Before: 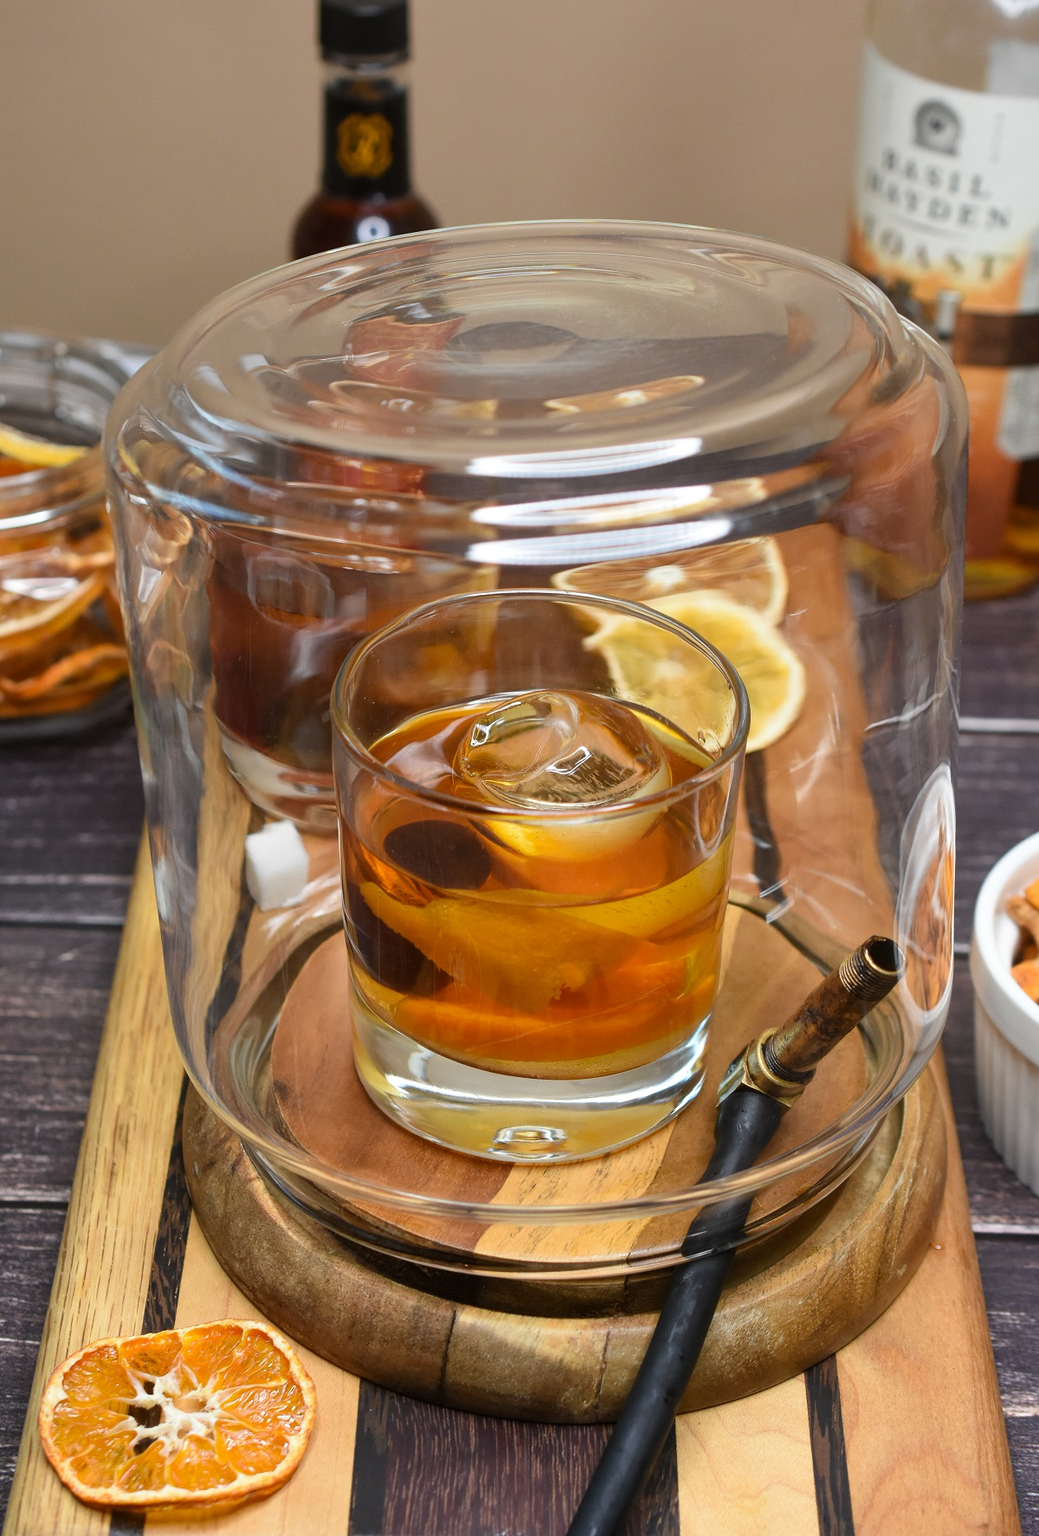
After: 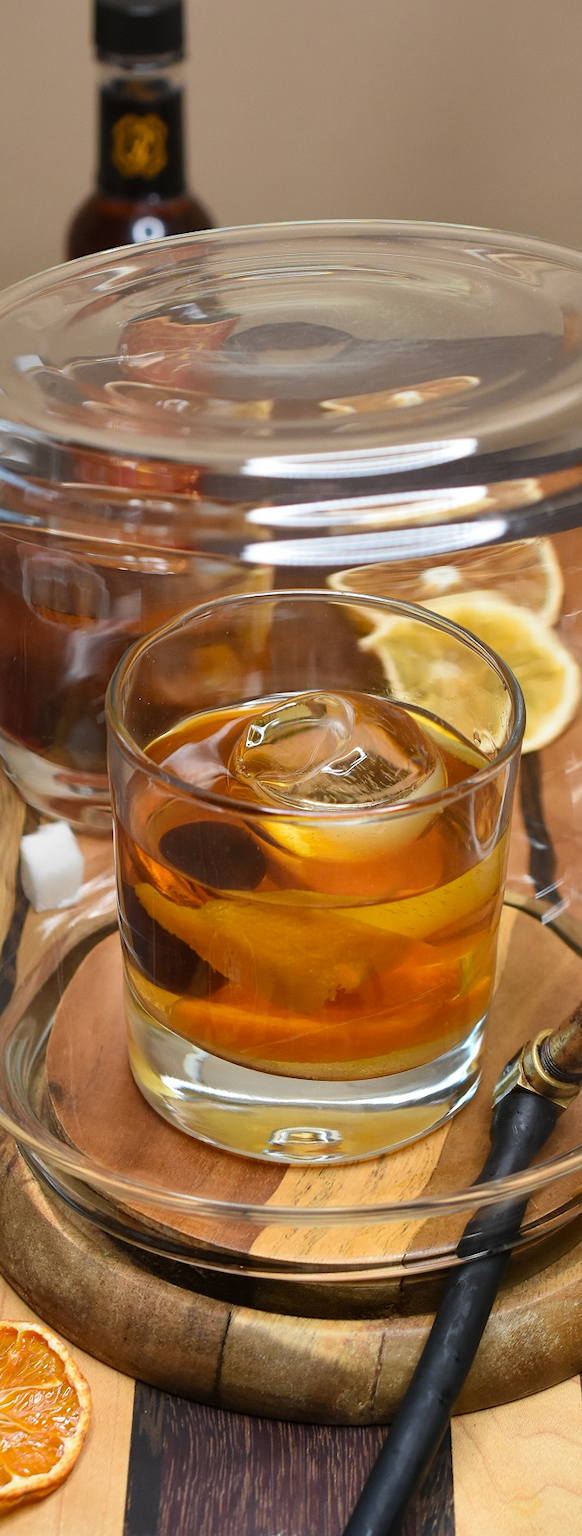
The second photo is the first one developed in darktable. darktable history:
shadows and highlights: shadows 5, soften with gaussian
crop: left 21.674%, right 22.086%
